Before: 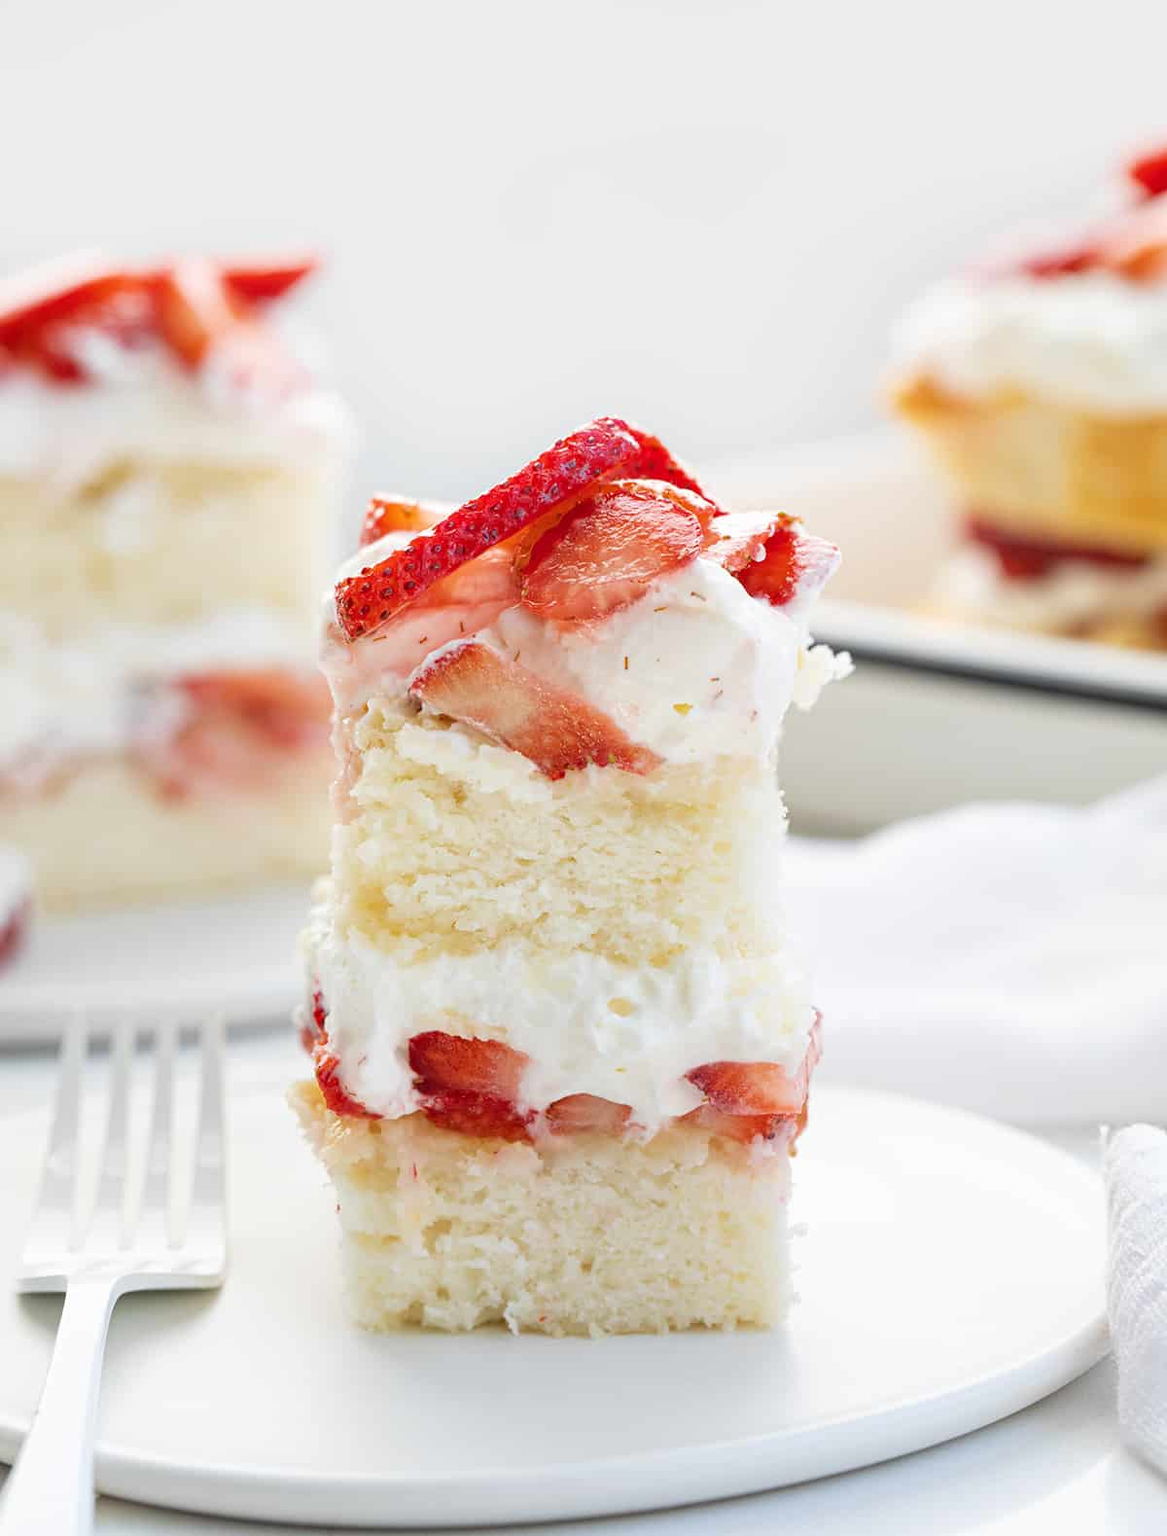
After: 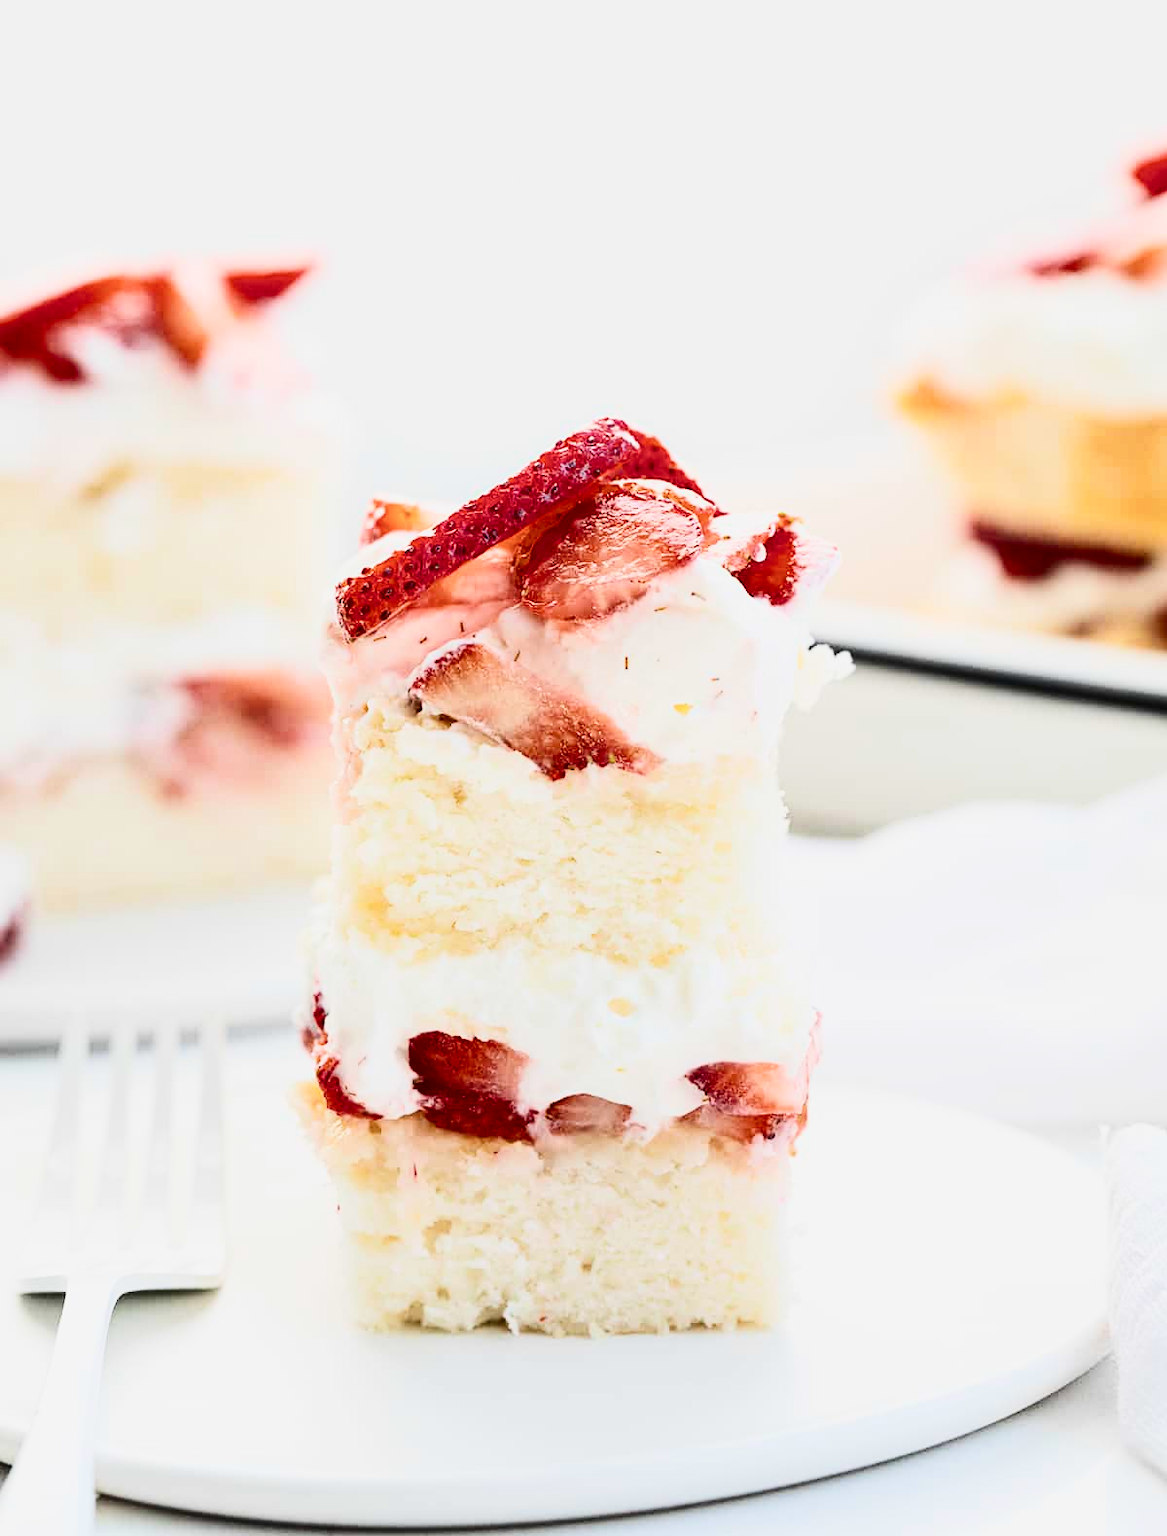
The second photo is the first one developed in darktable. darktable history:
contrast brightness saturation: contrast 0.5, saturation -0.1
filmic rgb: black relative exposure -7.65 EV, white relative exposure 4.56 EV, hardness 3.61, contrast 1.05
